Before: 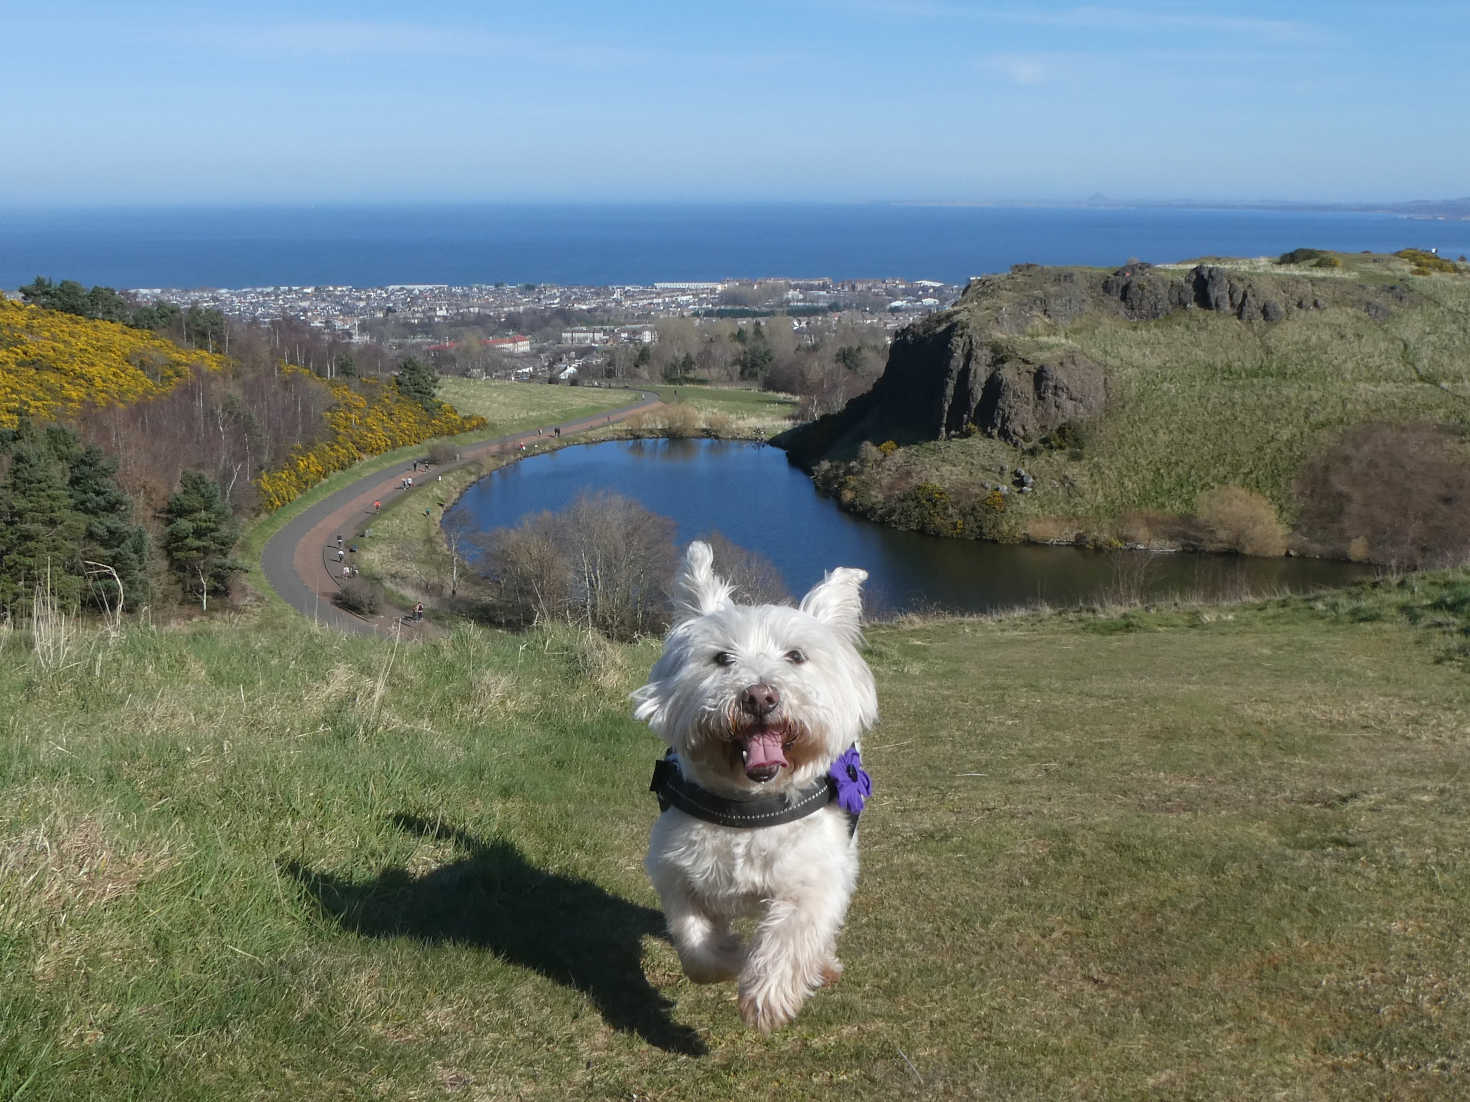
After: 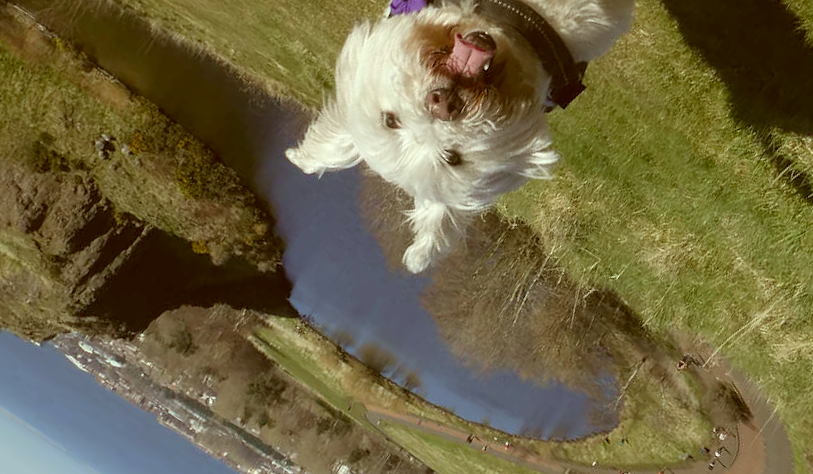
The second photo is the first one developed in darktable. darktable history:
crop and rotate: angle 147.31°, left 9.132%, top 15.599%, right 4.419%, bottom 17.172%
color correction: highlights a* -5.58, highlights b* 9.8, shadows a* 9.74, shadows b* 25.02
